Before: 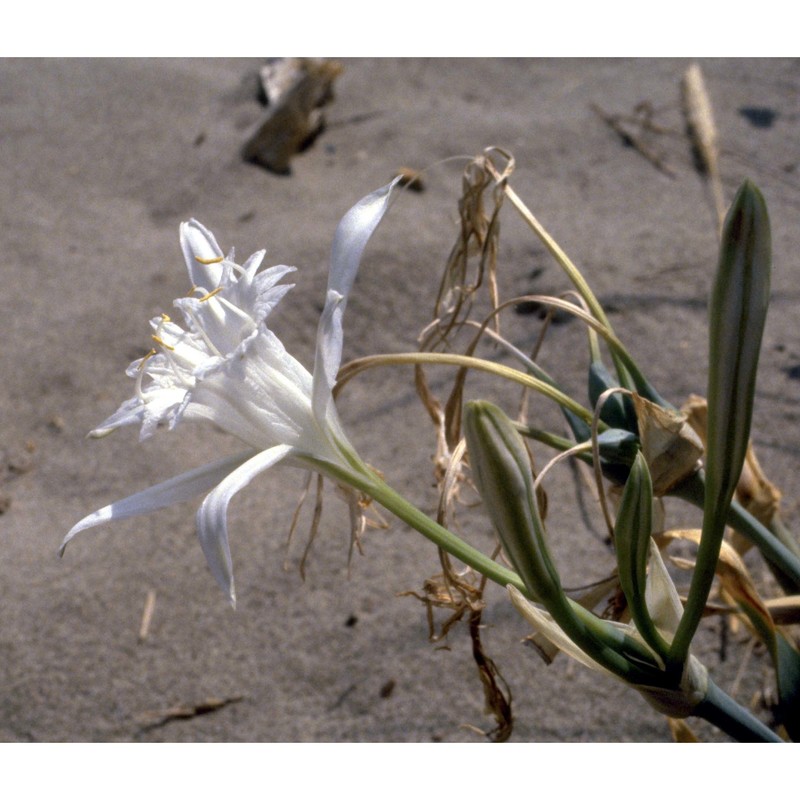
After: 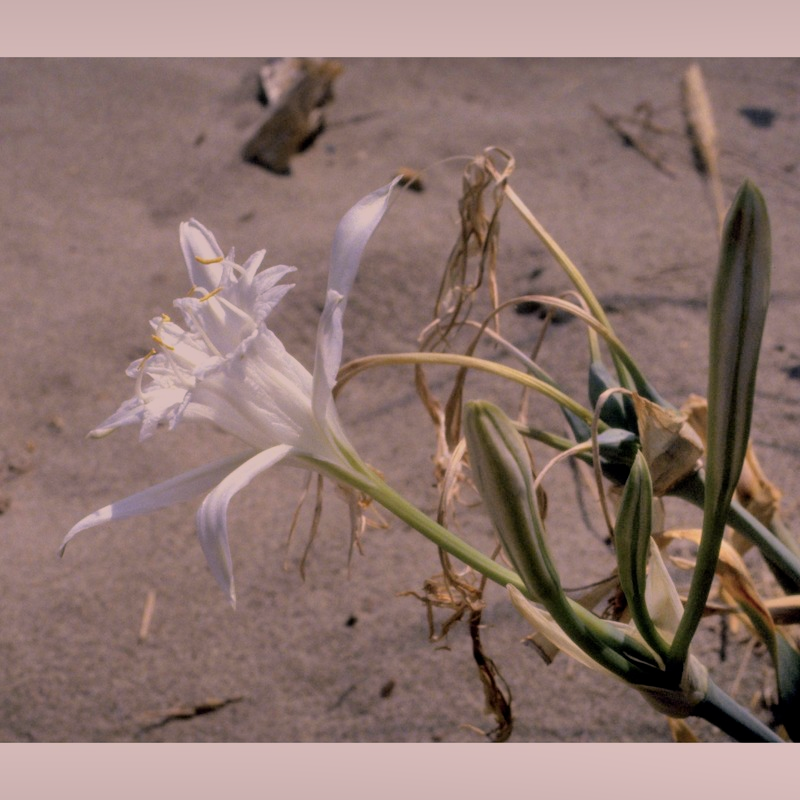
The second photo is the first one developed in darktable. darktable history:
filmic rgb: middle gray luminance 4.27%, black relative exposure -13.04 EV, white relative exposure 5.01 EV, target black luminance 0%, hardness 5.19, latitude 59.67%, contrast 0.762, highlights saturation mix 6.17%, shadows ↔ highlights balance 25.76%, color science v6 (2022), iterations of high-quality reconstruction 0
shadows and highlights: shadows 75.03, highlights -61.06, soften with gaussian
color correction: highlights a* 13, highlights b* 5.5
